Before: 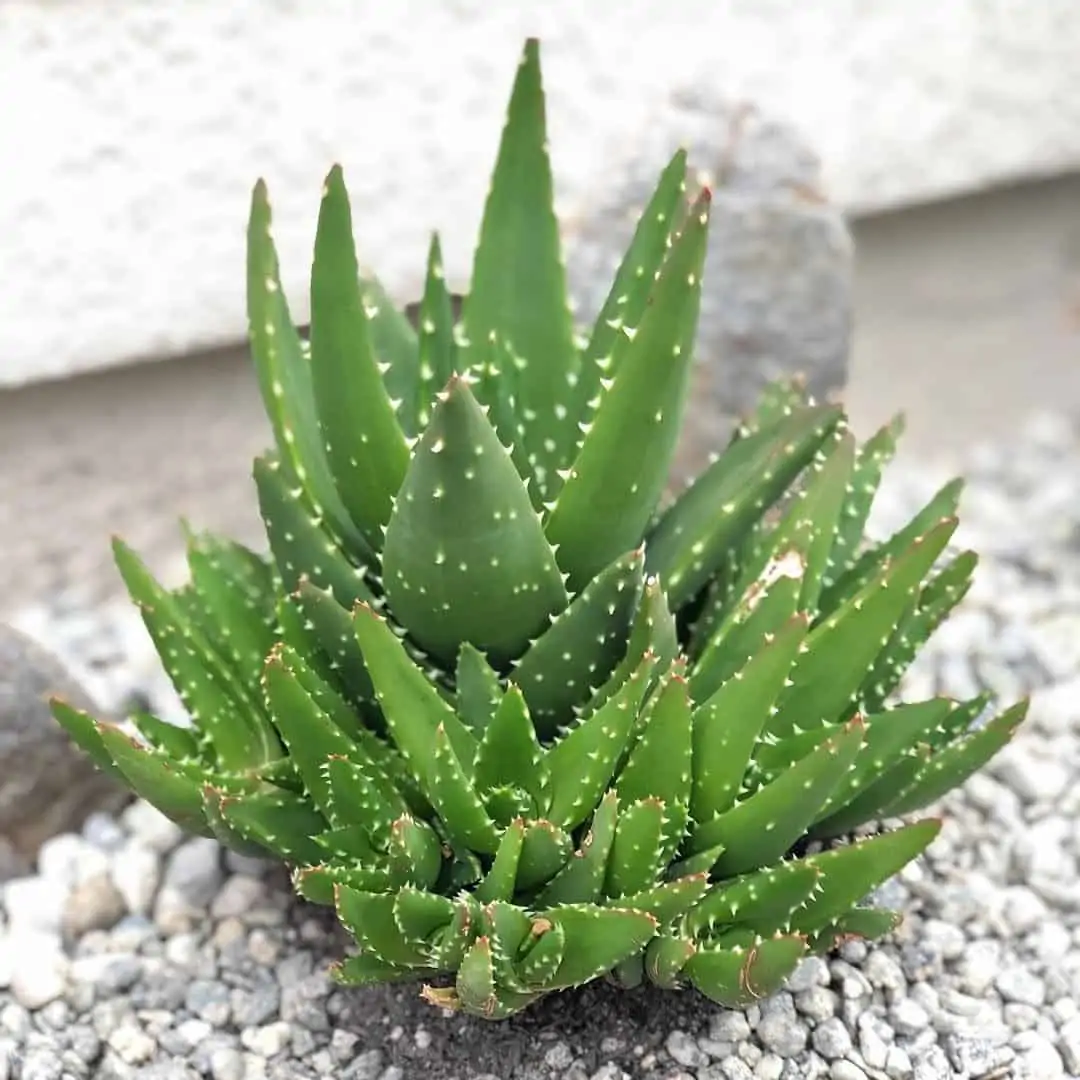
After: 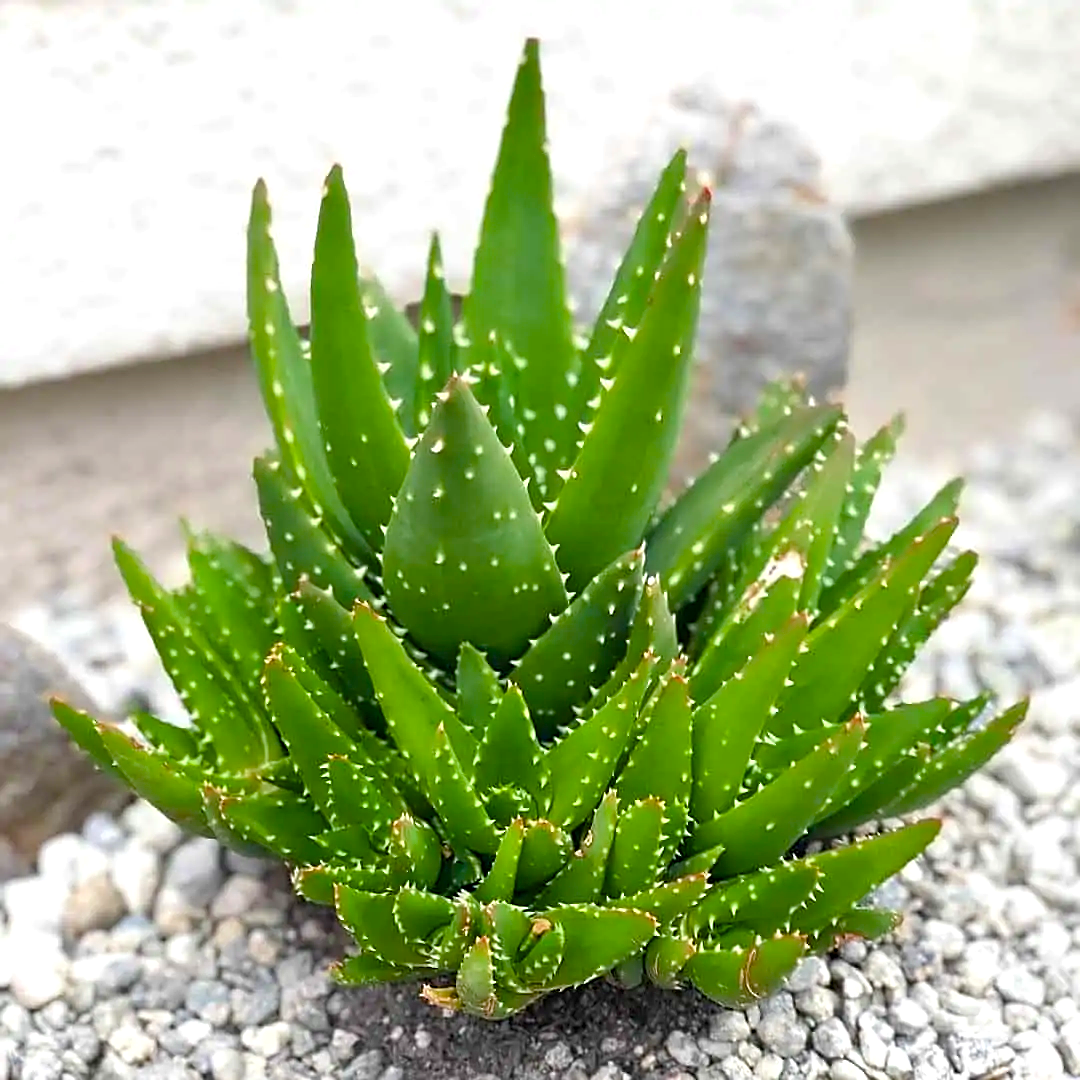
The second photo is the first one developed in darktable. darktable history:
sharpen: on, module defaults
contrast brightness saturation: saturation -0.049
color balance rgb: linear chroma grading › global chroma 24.645%, perceptual saturation grading › global saturation 34.707%, perceptual saturation grading › highlights -25.688%, perceptual saturation grading › shadows 25.816%, perceptual brilliance grading › highlights 2.93%, global vibrance 8.008%
